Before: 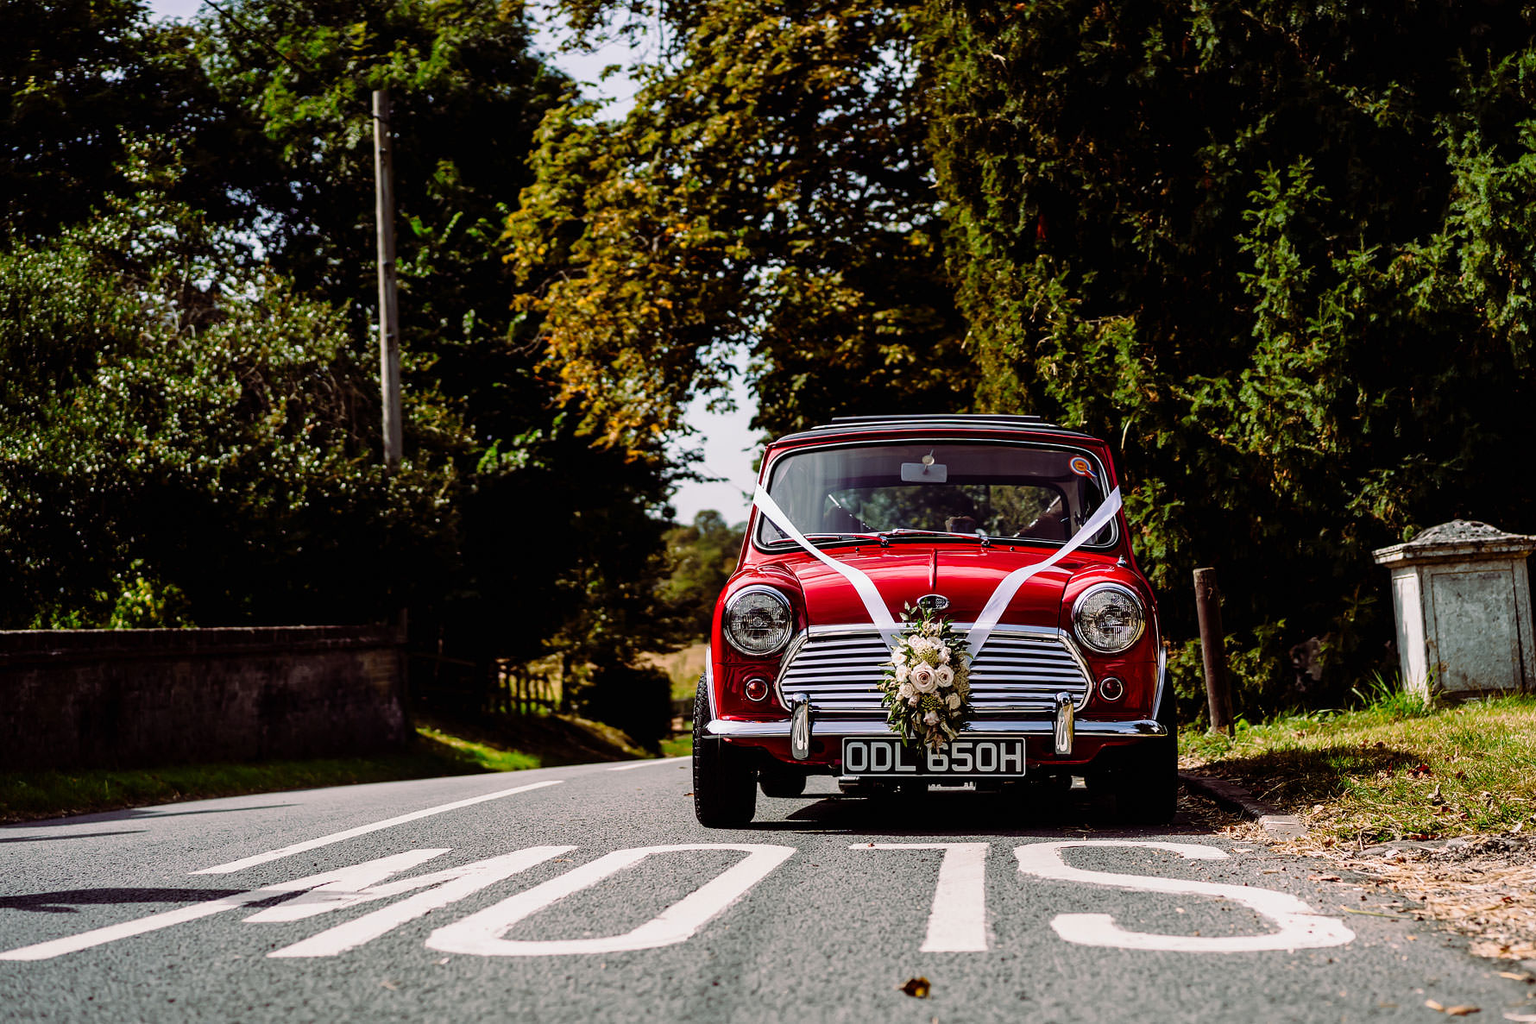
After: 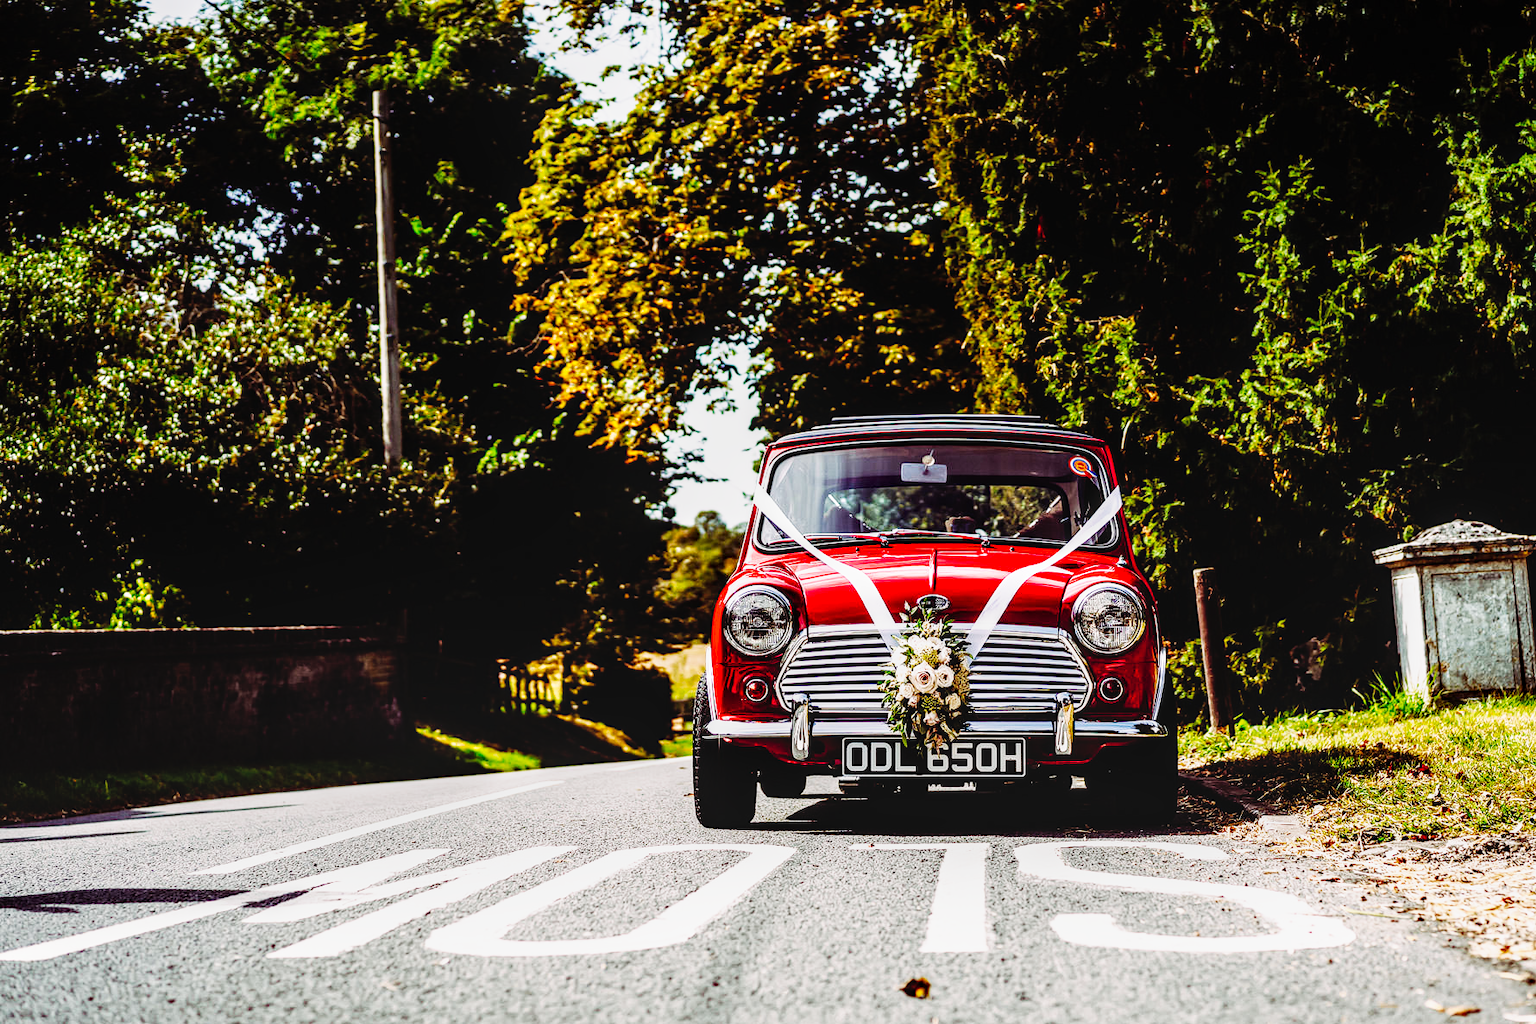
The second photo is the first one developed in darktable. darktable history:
local contrast: on, module defaults
base curve: curves: ch0 [(0, 0) (0.007, 0.004) (0.027, 0.03) (0.046, 0.07) (0.207, 0.54) (0.442, 0.872) (0.673, 0.972) (1, 1)], preserve colors none
